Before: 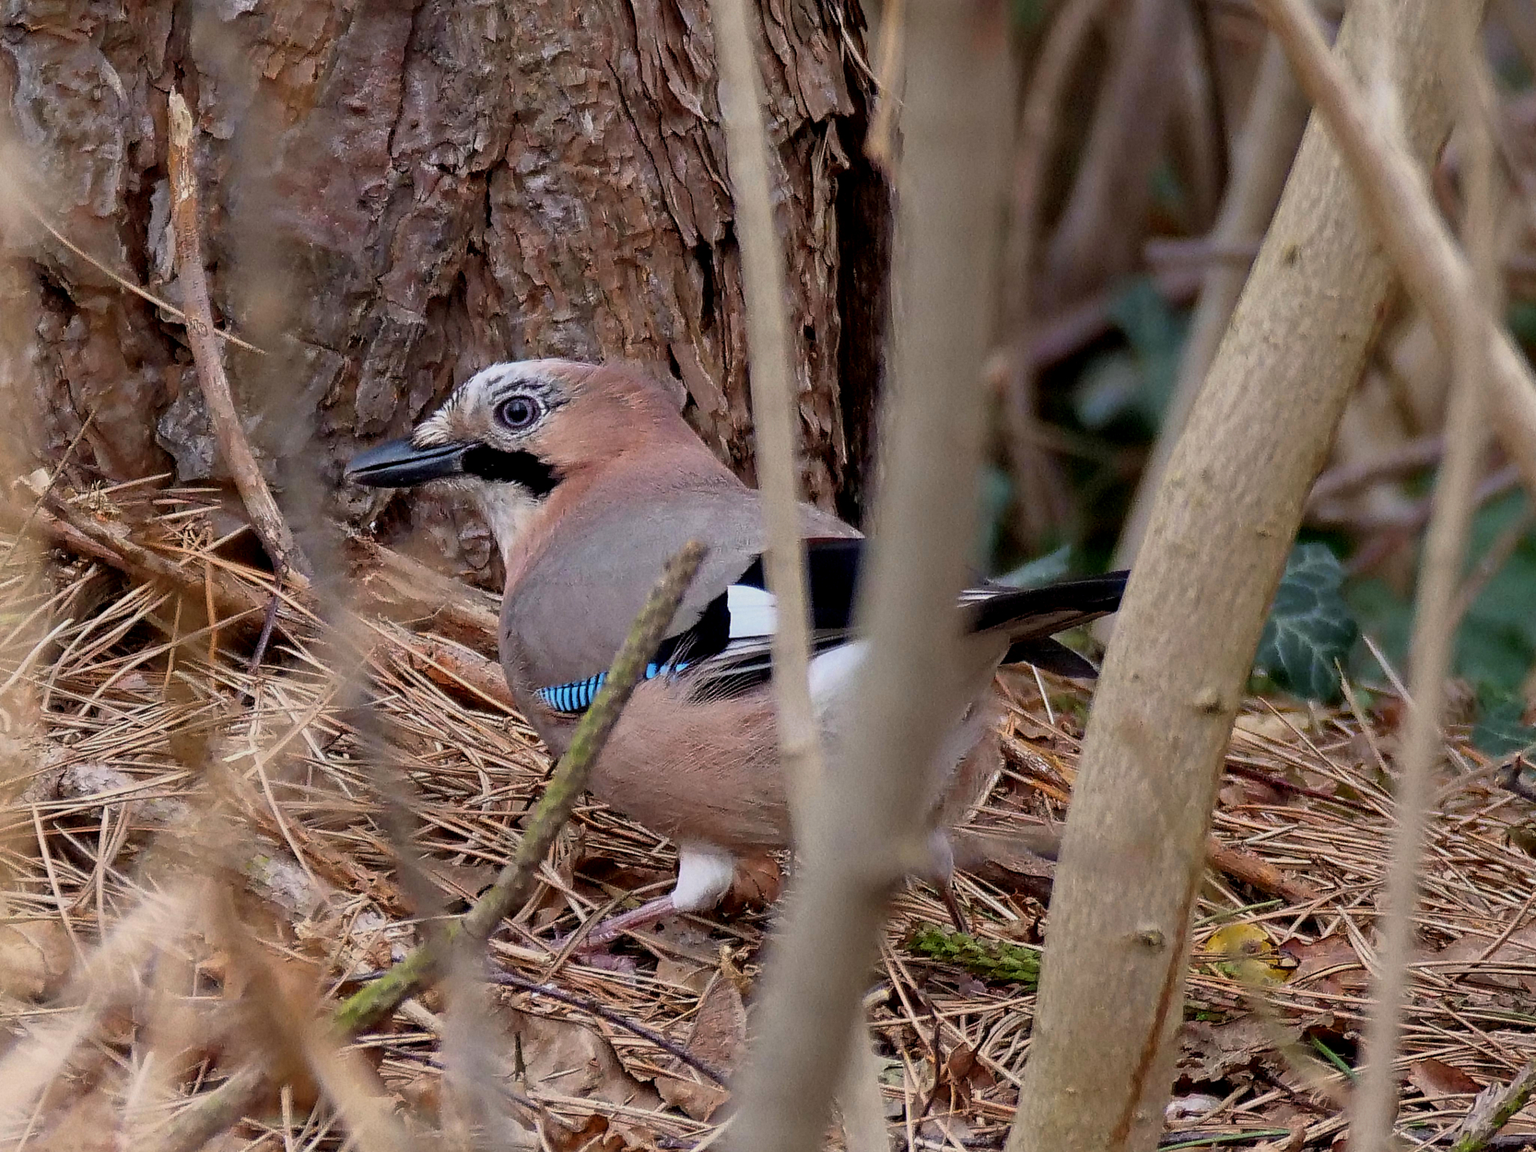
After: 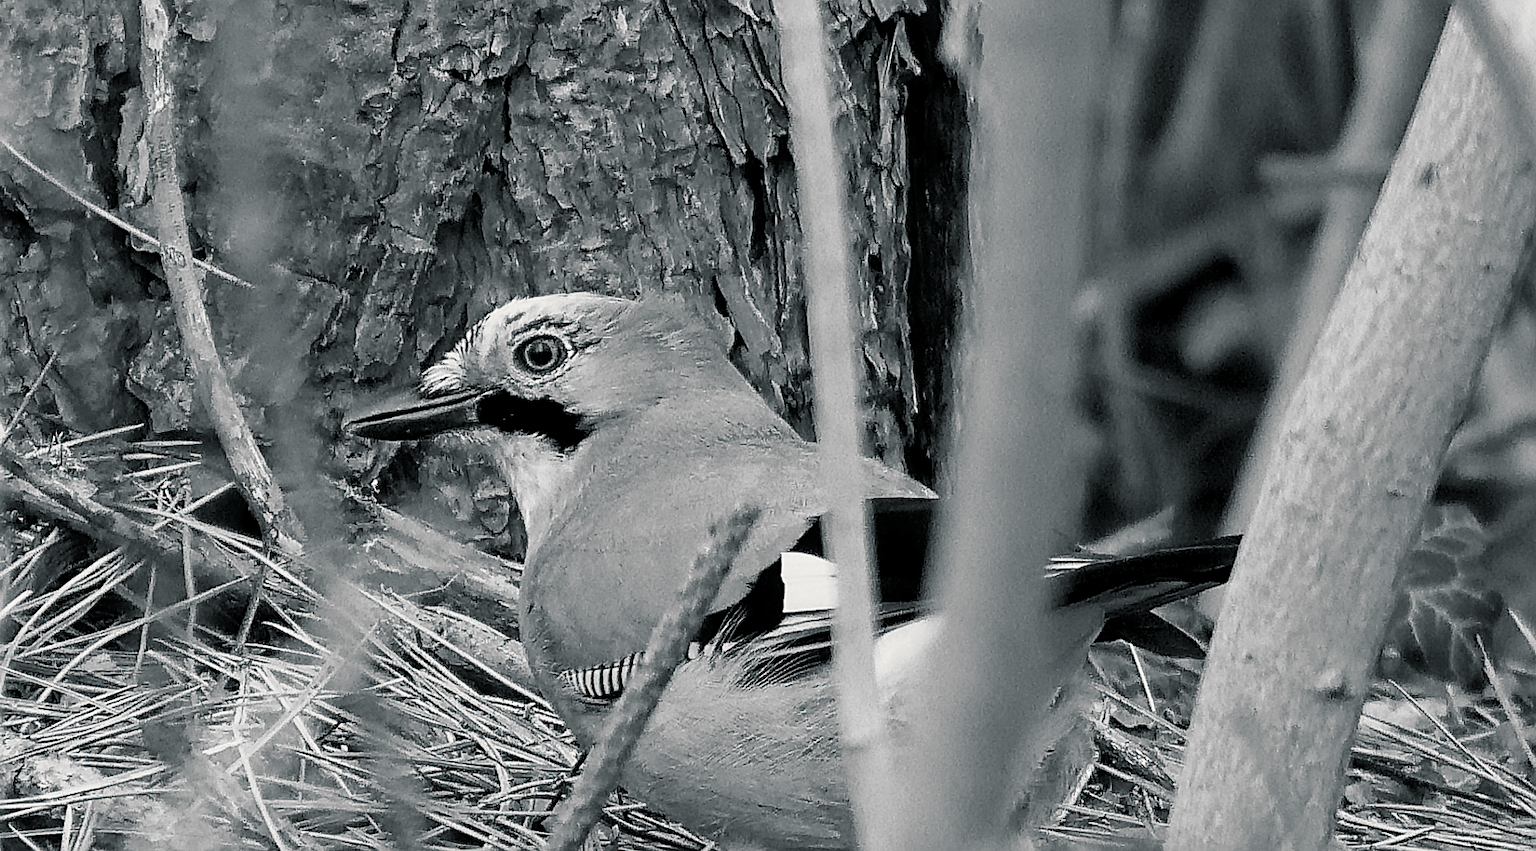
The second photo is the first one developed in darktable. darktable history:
color contrast: green-magenta contrast 0.81
split-toning: shadows › hue 201.6°, shadows › saturation 0.16, highlights › hue 50.4°, highlights › saturation 0.2, balance -49.9
crop: left 3.015%, top 8.969%, right 9.647%, bottom 26.457%
monochrome: a 16.01, b -2.65, highlights 0.52
color correction: highlights a* 4.02, highlights b* 4.98, shadows a* -7.55, shadows b* 4.98
sharpen: on, module defaults
contrast brightness saturation: contrast 0.2, brightness 0.16, saturation 0.22
